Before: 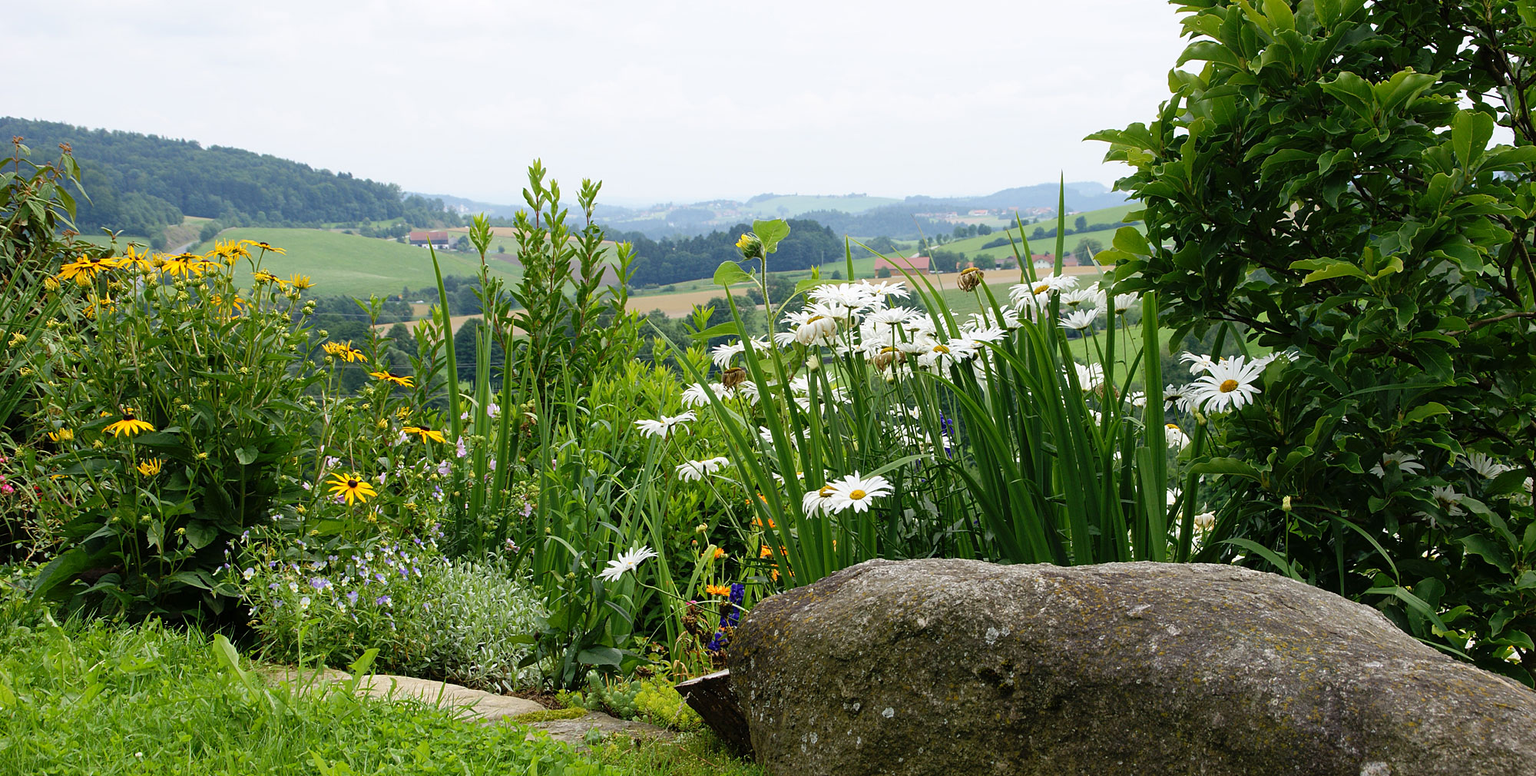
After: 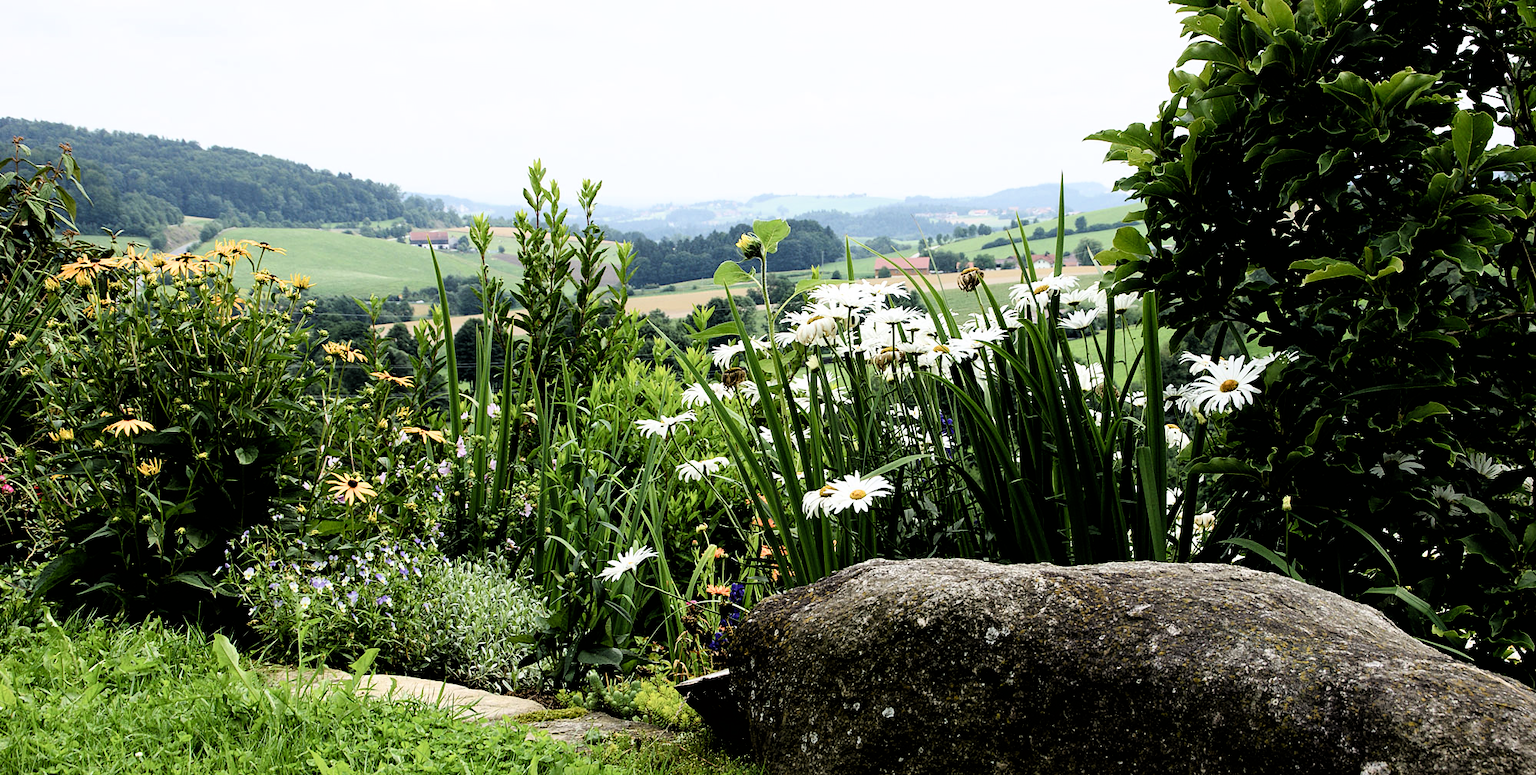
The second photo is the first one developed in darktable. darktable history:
filmic rgb: black relative exposure -3.75 EV, white relative exposure 2.4 EV, dynamic range scaling -50%, hardness 3.42, latitude 30%, contrast 1.8
exposure: compensate highlight preservation false
